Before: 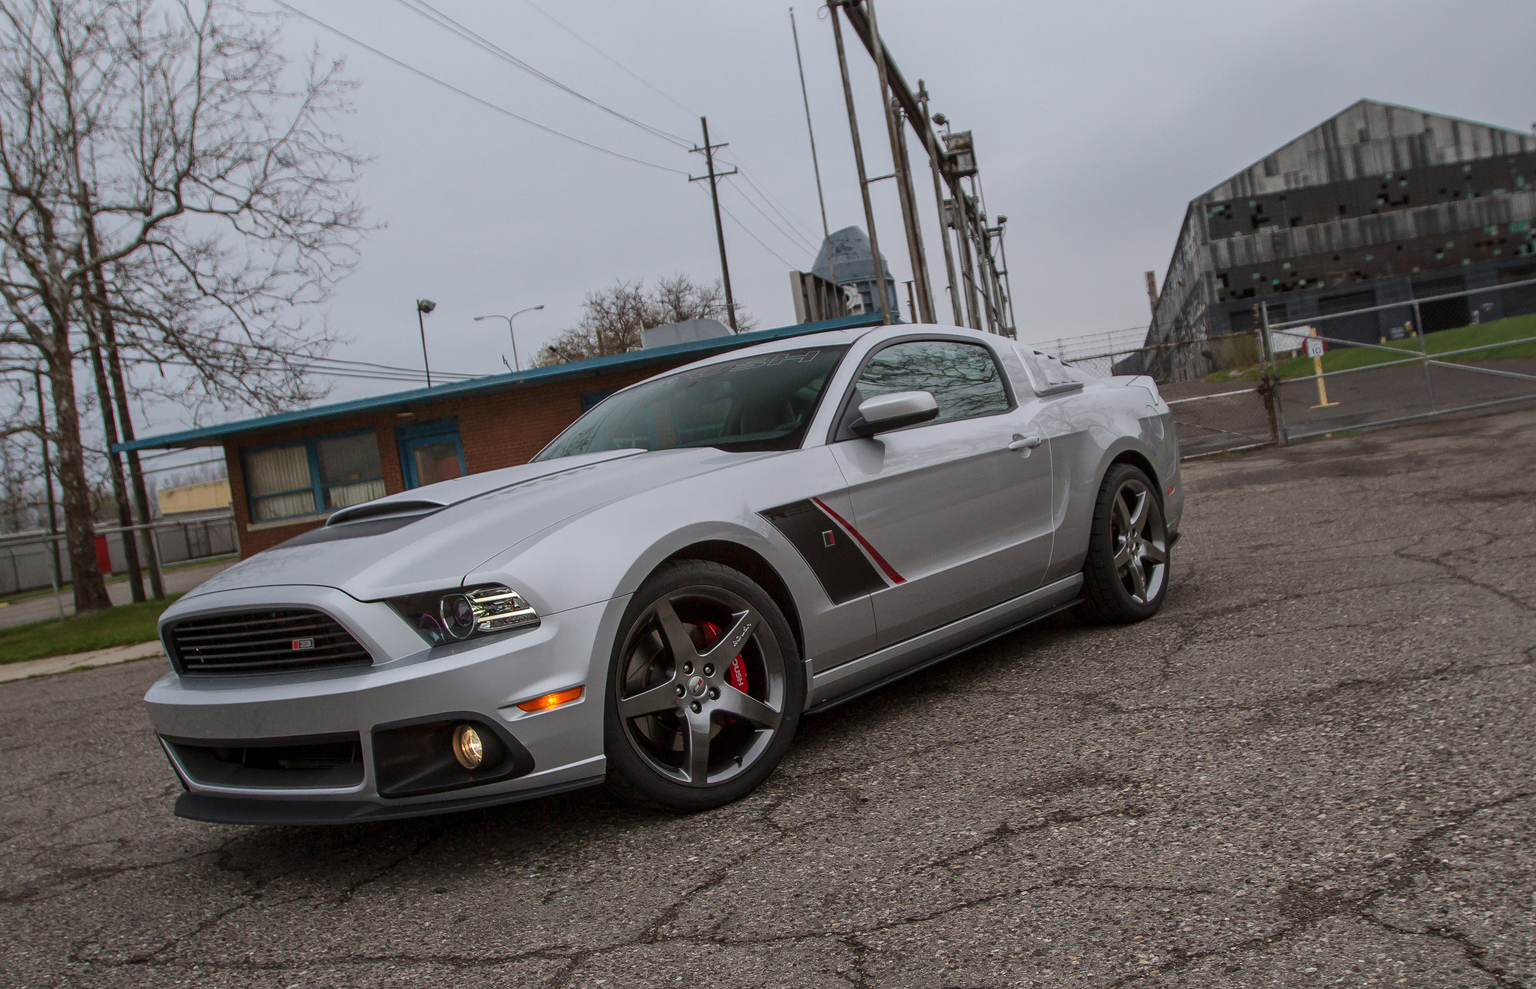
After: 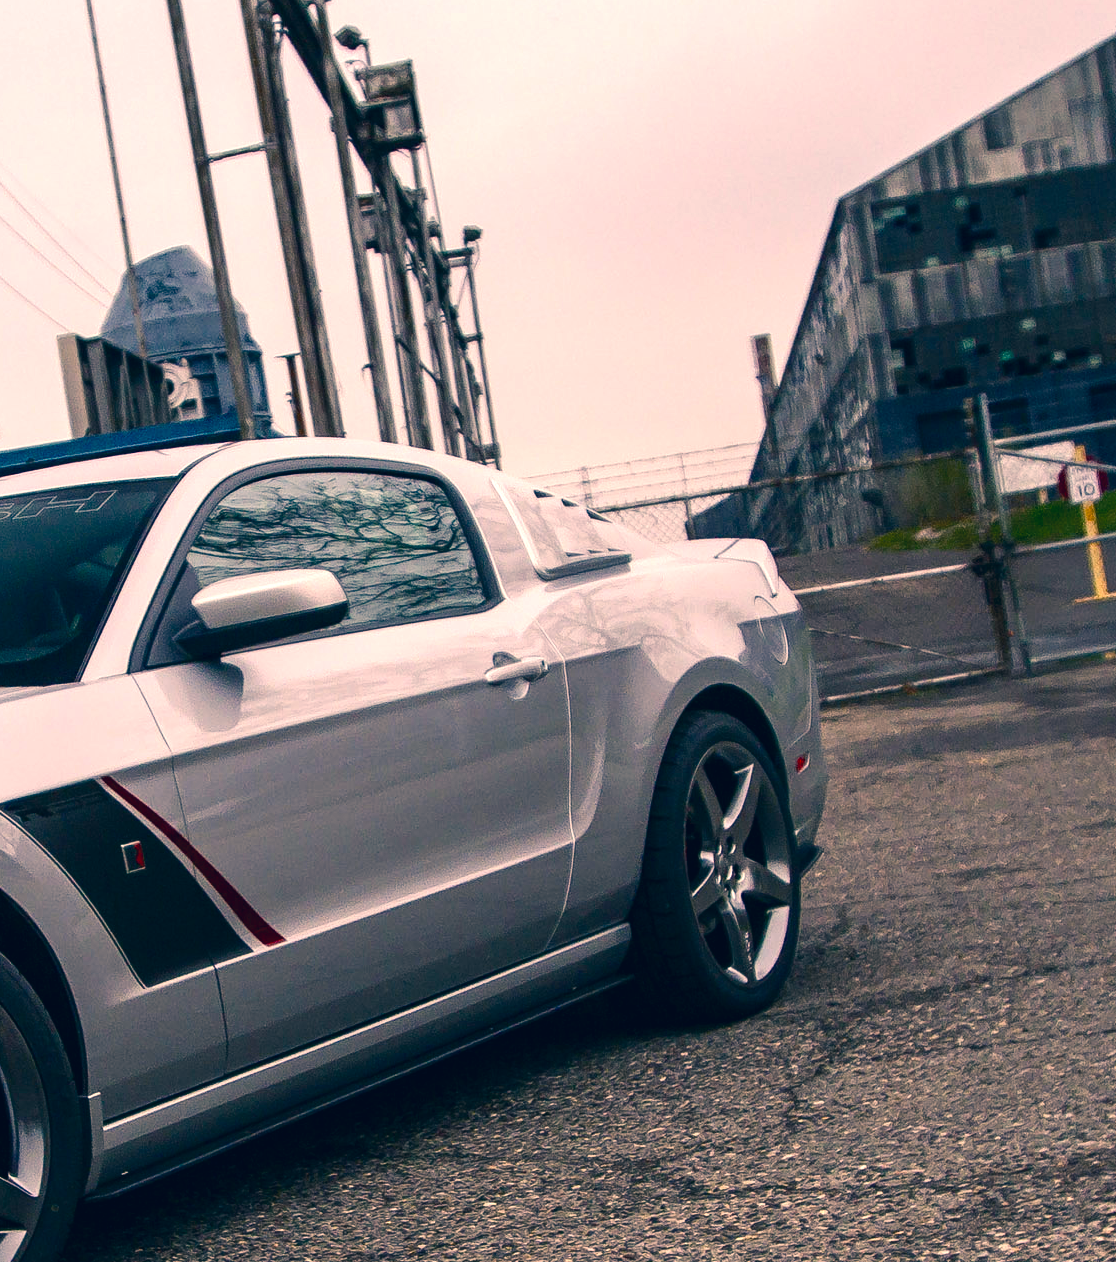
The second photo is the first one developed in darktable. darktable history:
crop and rotate: left 49.5%, top 10.104%, right 13.28%, bottom 24.548%
color balance rgb: shadows lift › chroma 4.174%, shadows lift › hue 252.08°, highlights gain › chroma 2.063%, highlights gain › hue 44.56°, perceptual saturation grading › global saturation 26.578%, perceptual saturation grading › highlights -28.496%, perceptual saturation grading › mid-tones 15.691%, perceptual saturation grading › shadows 33.679%, perceptual brilliance grading › global brilliance 17.829%, saturation formula JzAzBz (2021)
color correction: highlights a* 10.34, highlights b* 14.01, shadows a* -9.92, shadows b* -14.95
tone equalizer: -8 EV -0.71 EV, -7 EV -0.723 EV, -6 EV -0.601 EV, -5 EV -0.419 EV, -3 EV 0.402 EV, -2 EV 0.6 EV, -1 EV 0.691 EV, +0 EV 0.727 EV, edges refinement/feathering 500, mask exposure compensation -1.57 EV, preserve details no
